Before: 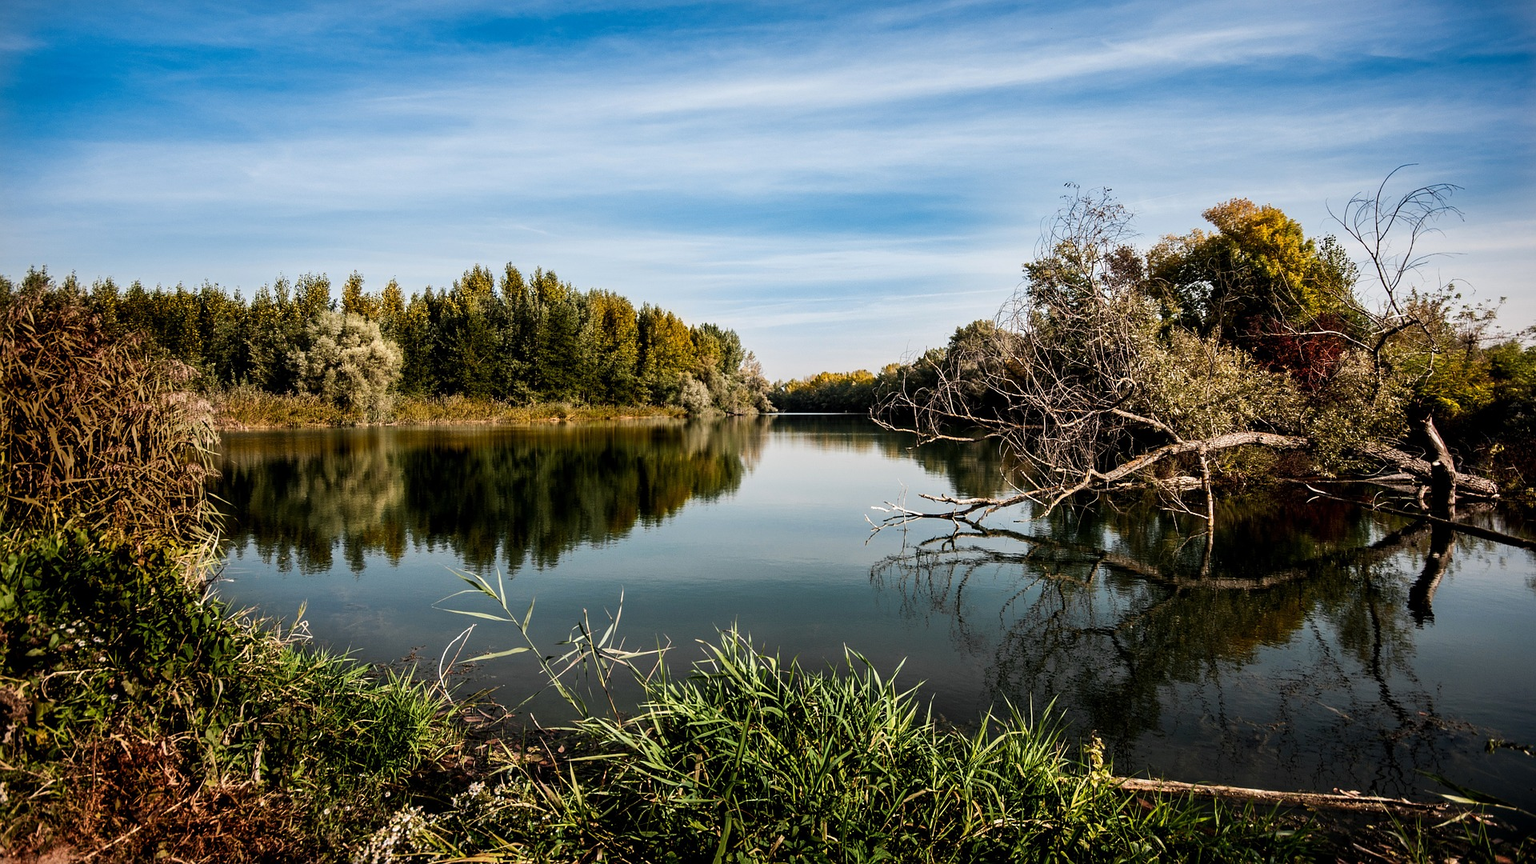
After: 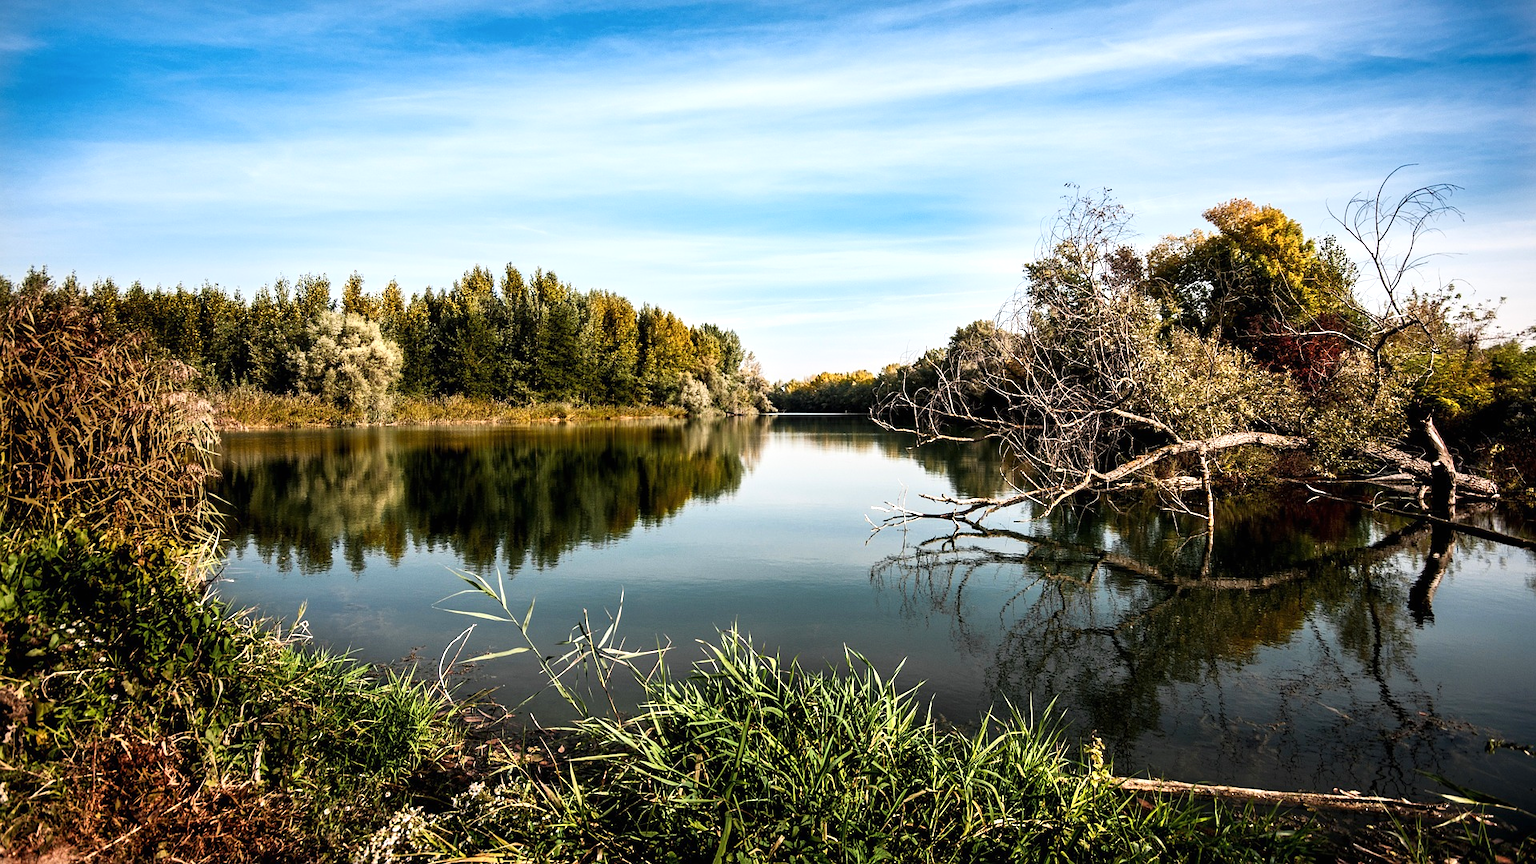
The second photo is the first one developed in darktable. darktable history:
shadows and highlights: shadows 0, highlights 40
exposure: black level correction 0, exposure 0.5 EV, compensate highlight preservation false
